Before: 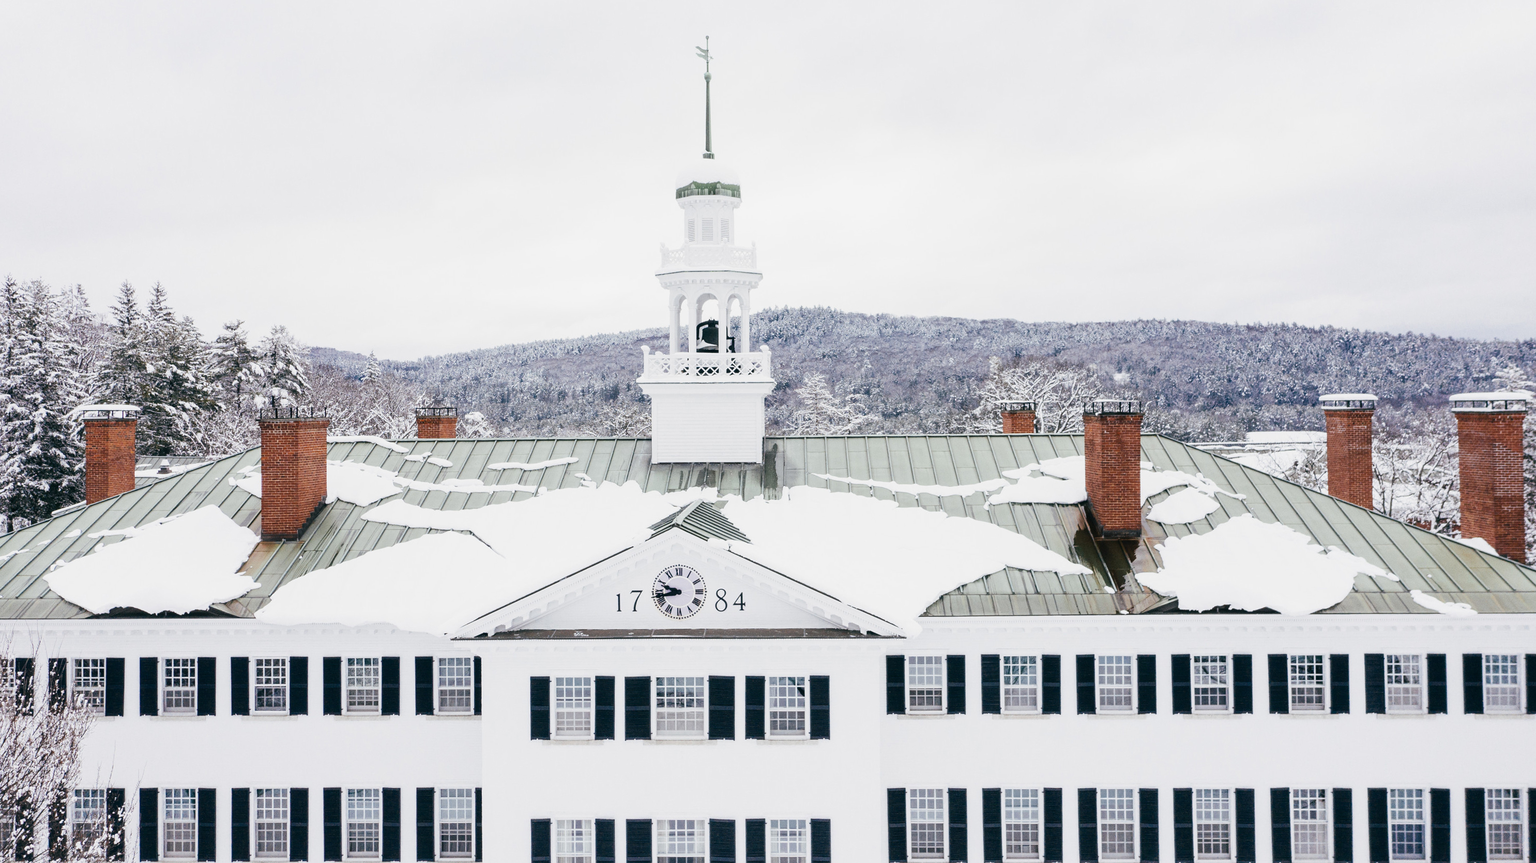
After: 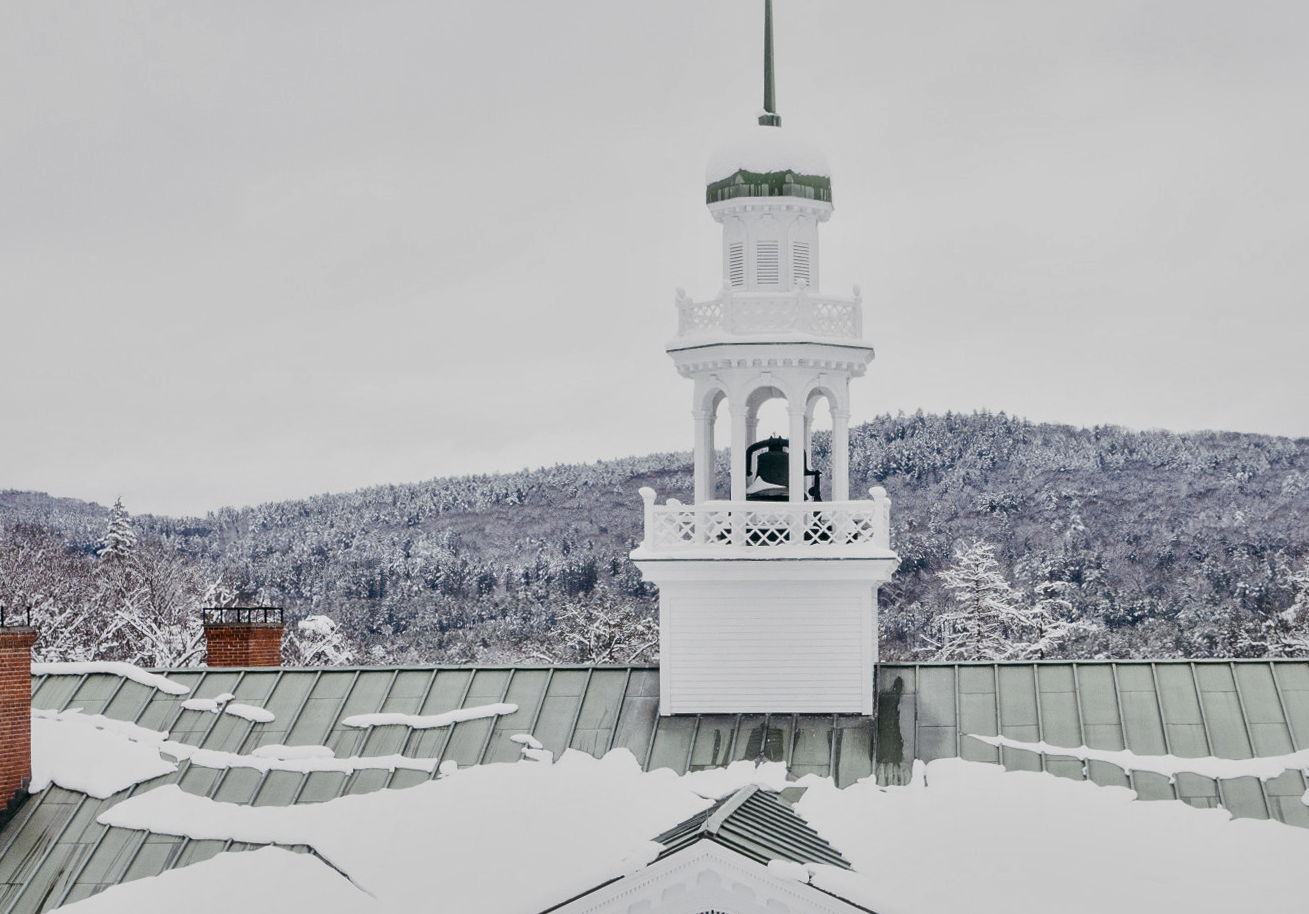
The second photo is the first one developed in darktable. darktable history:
local contrast: mode bilateral grid, contrast 20, coarseness 50, detail 161%, midtone range 0.2
crop: left 20.248%, top 10.86%, right 35.675%, bottom 34.321%
exposure: black level correction 0, exposure 1.1 EV, compensate exposure bias true, compensate highlight preservation false
